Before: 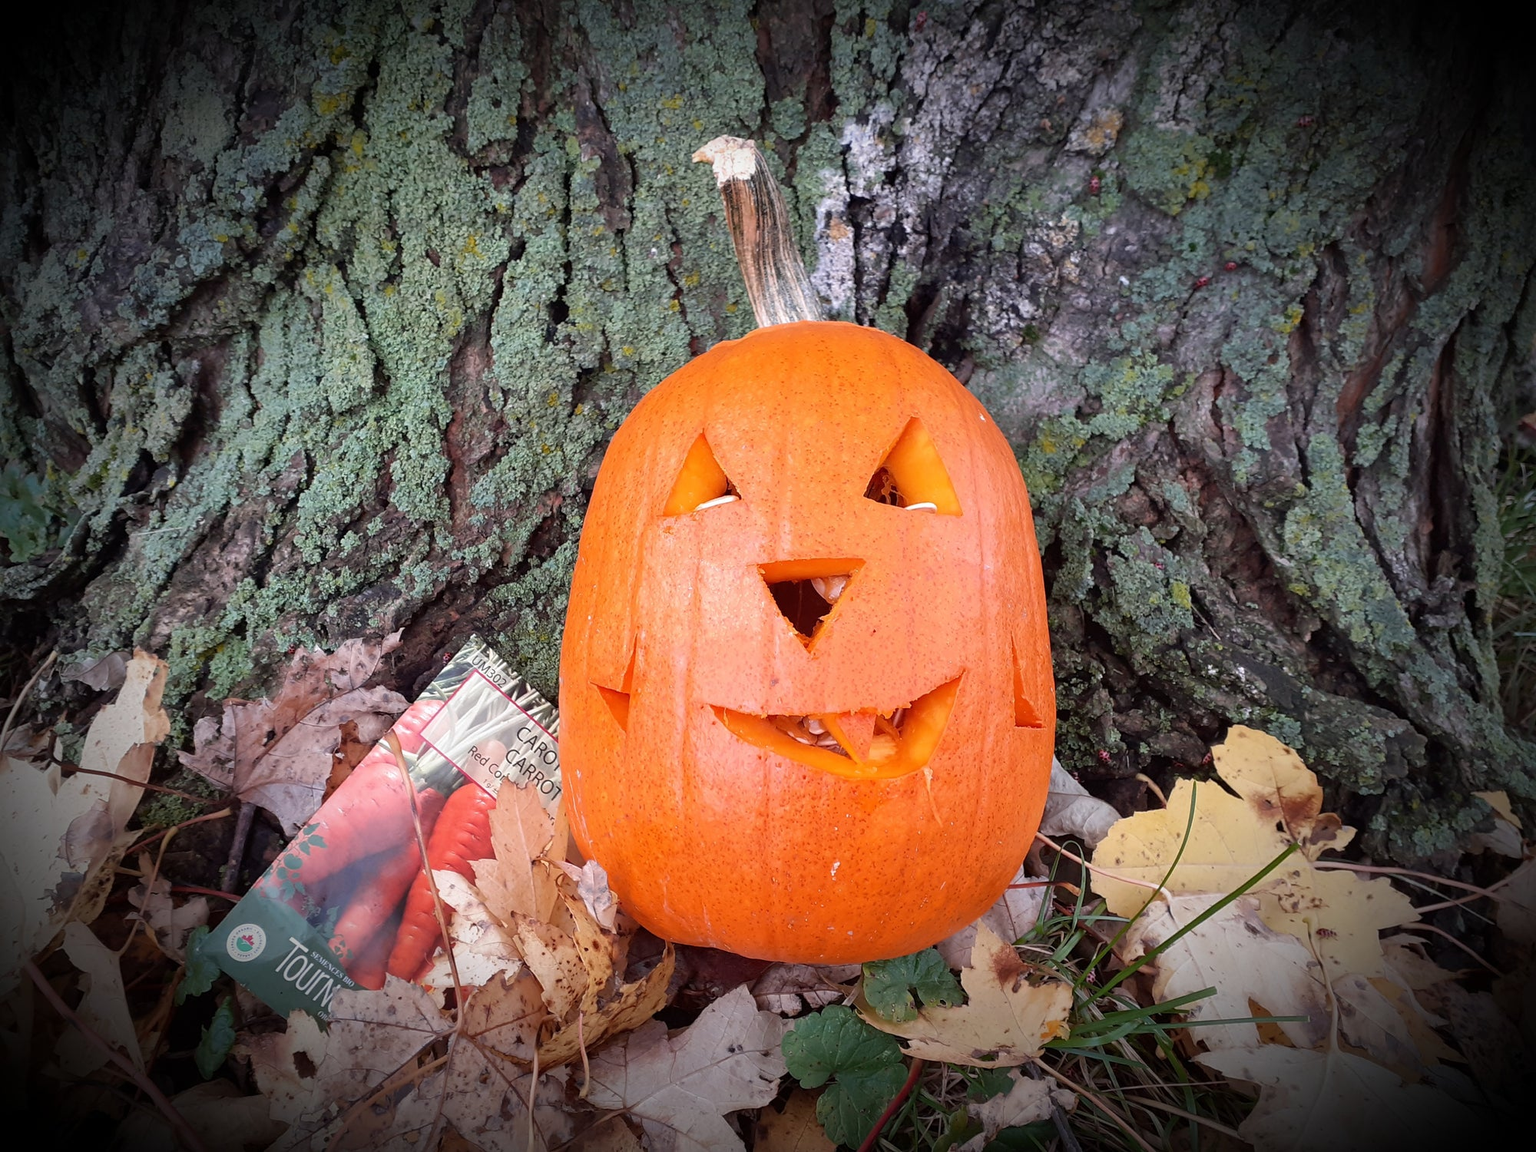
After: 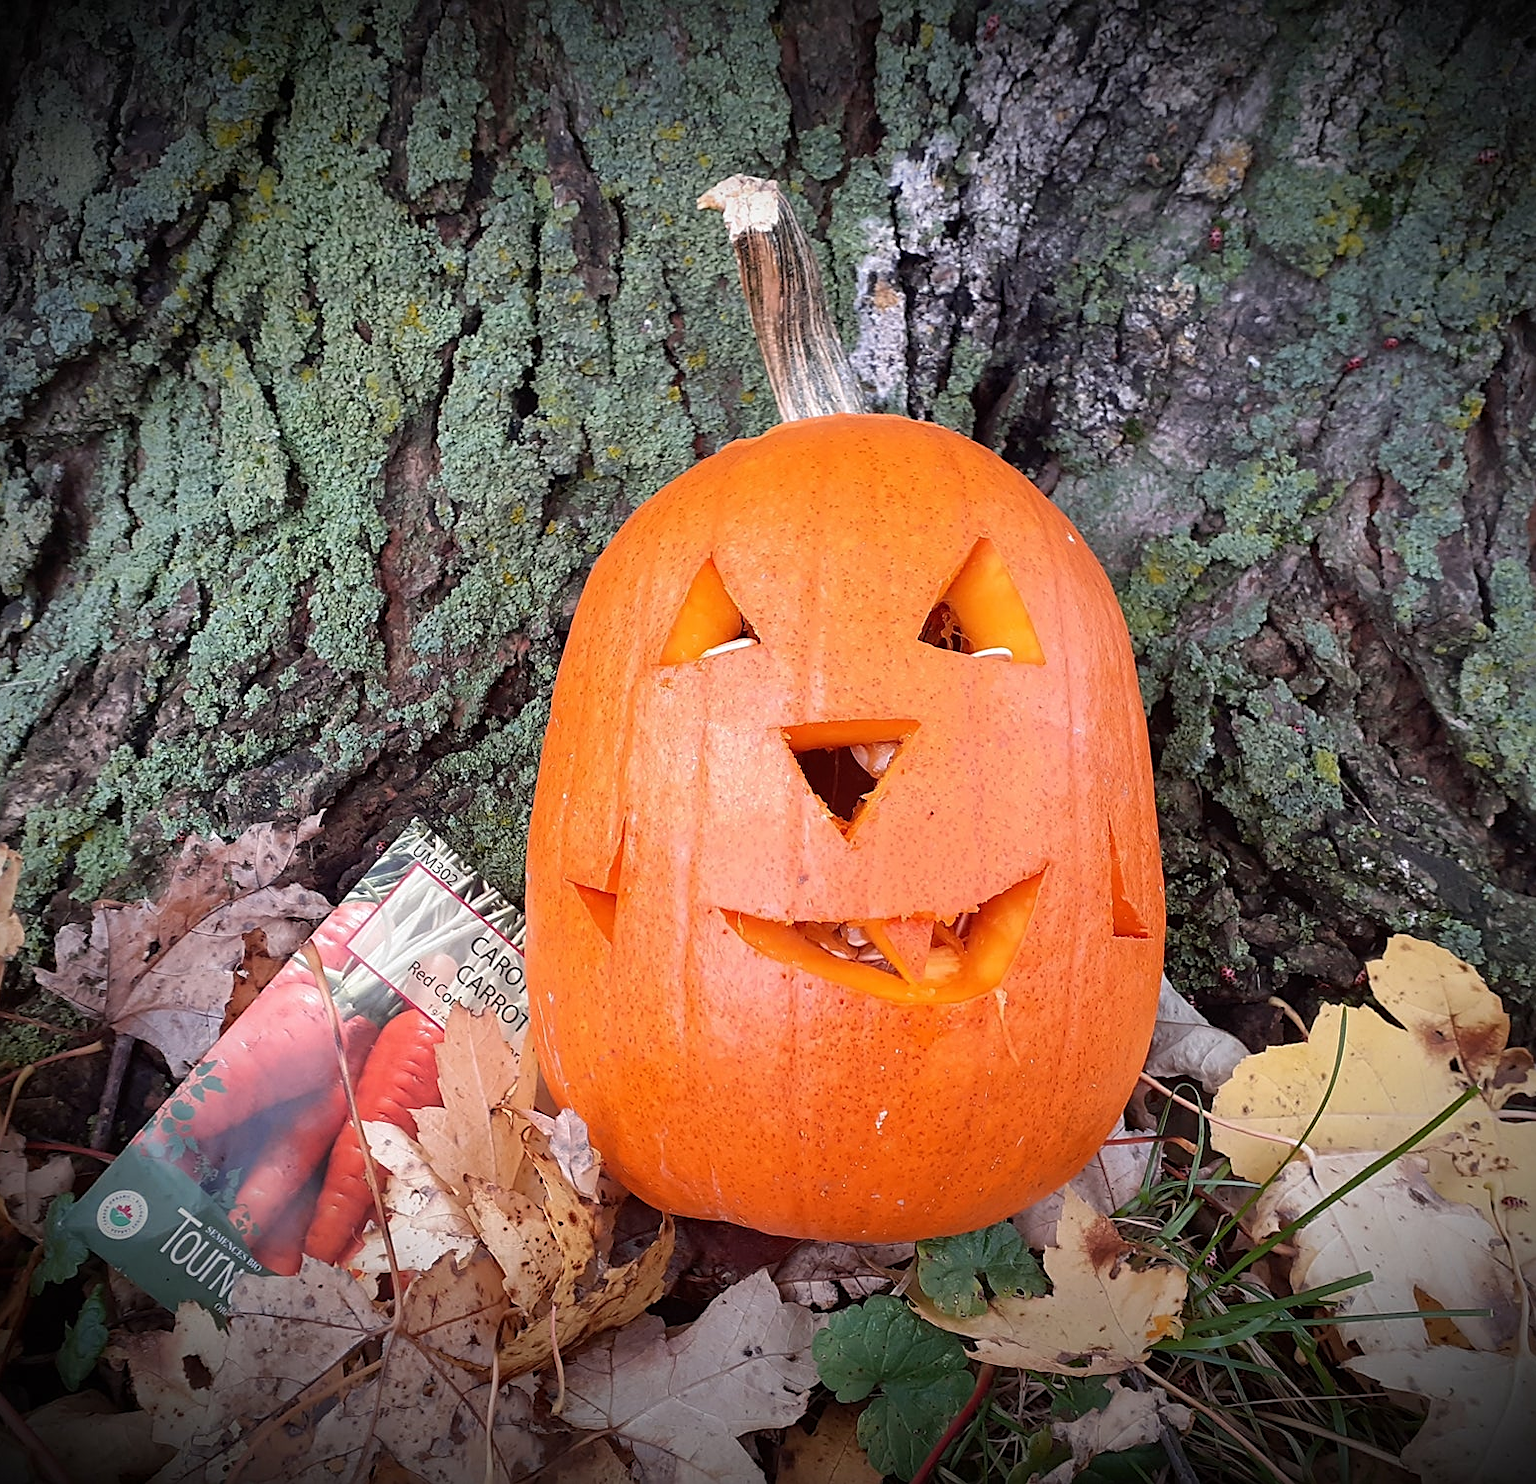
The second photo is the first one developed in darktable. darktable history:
crop: left 9.886%, right 12.482%
sharpen: on, module defaults
